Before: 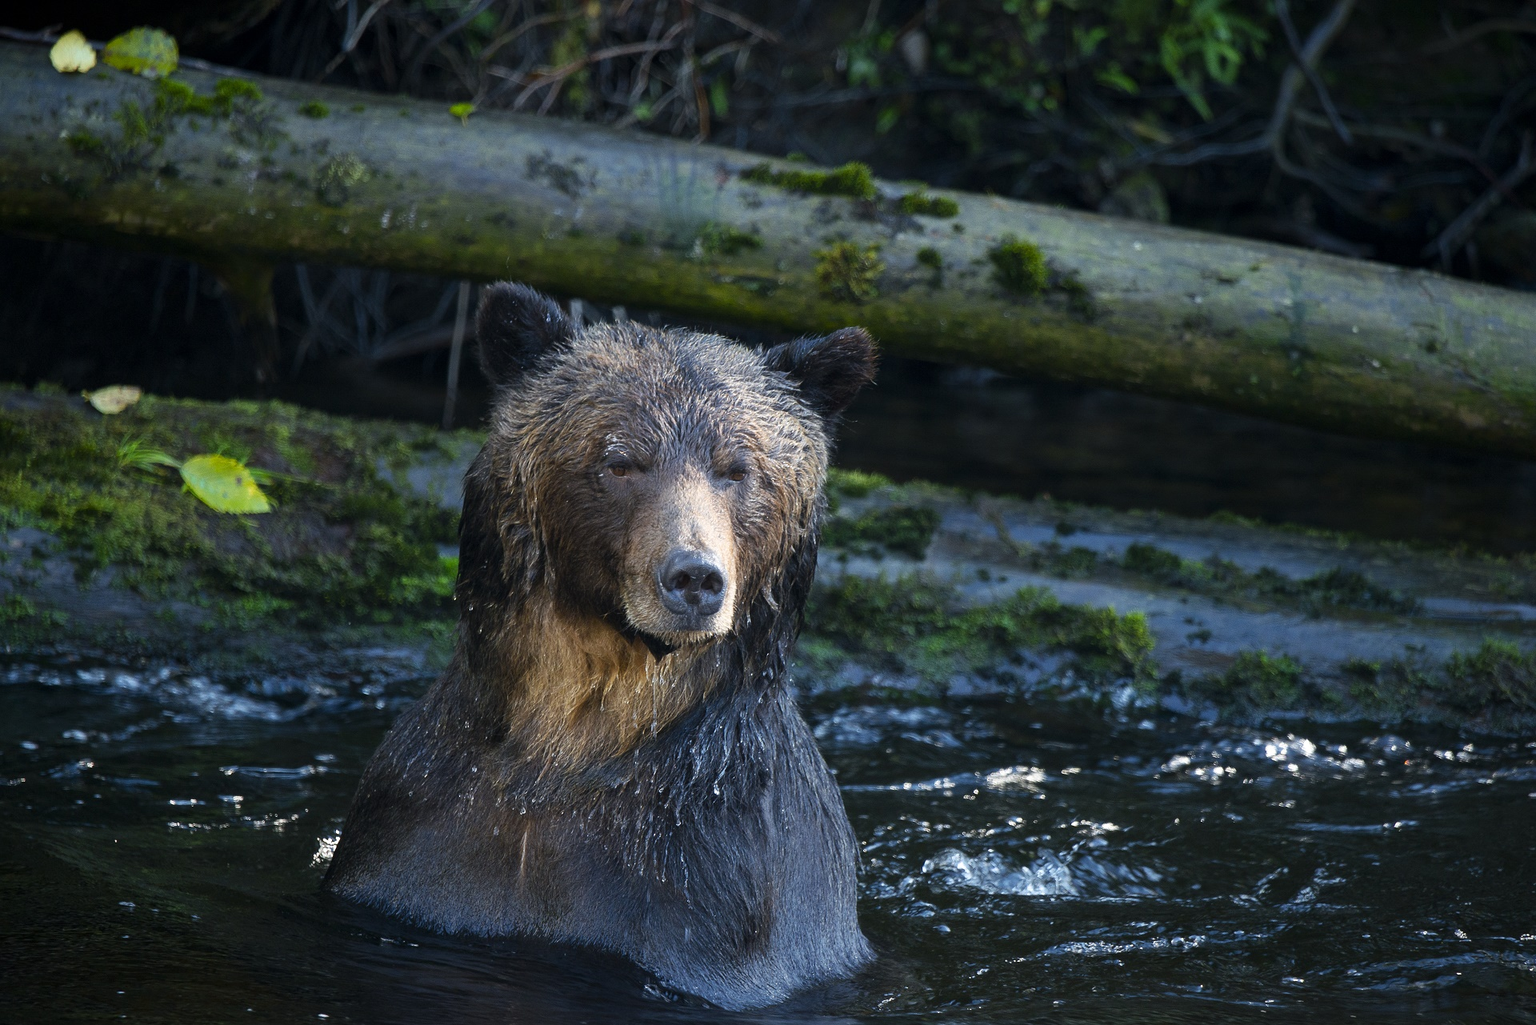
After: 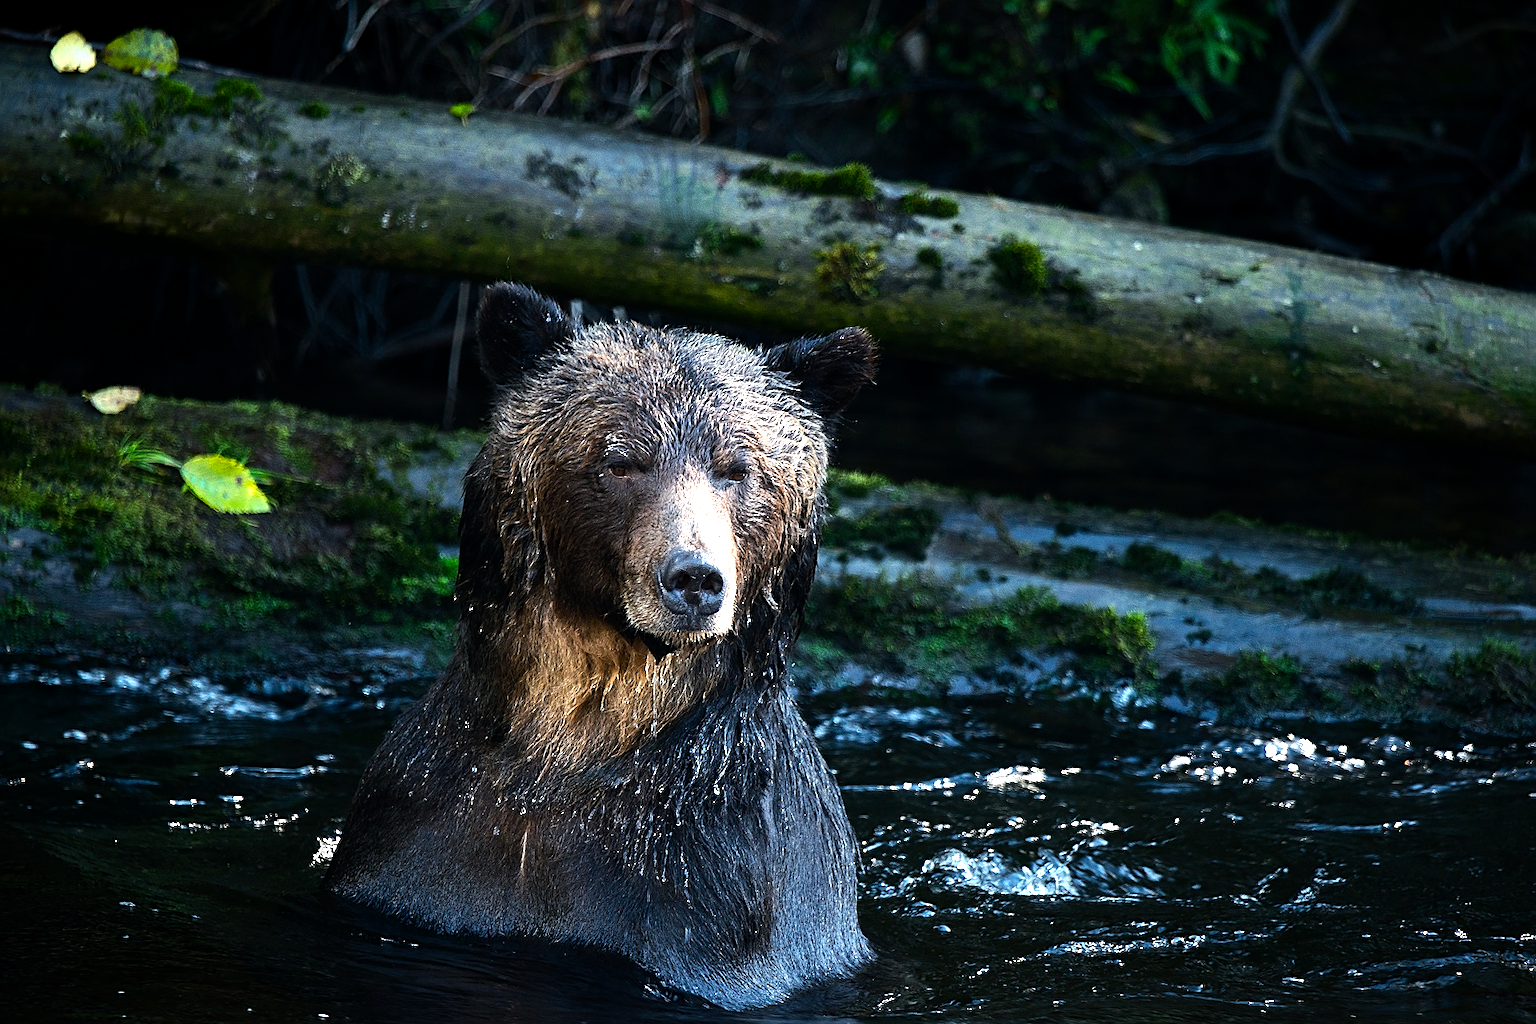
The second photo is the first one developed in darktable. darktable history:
tone equalizer: -8 EV -1.06 EV, -7 EV -1.01 EV, -6 EV -0.892 EV, -5 EV -0.547 EV, -3 EV 0.573 EV, -2 EV 0.875 EV, -1 EV 1.01 EV, +0 EV 1.06 EV, edges refinement/feathering 500, mask exposure compensation -1.57 EV, preserve details no
sharpen: on, module defaults
